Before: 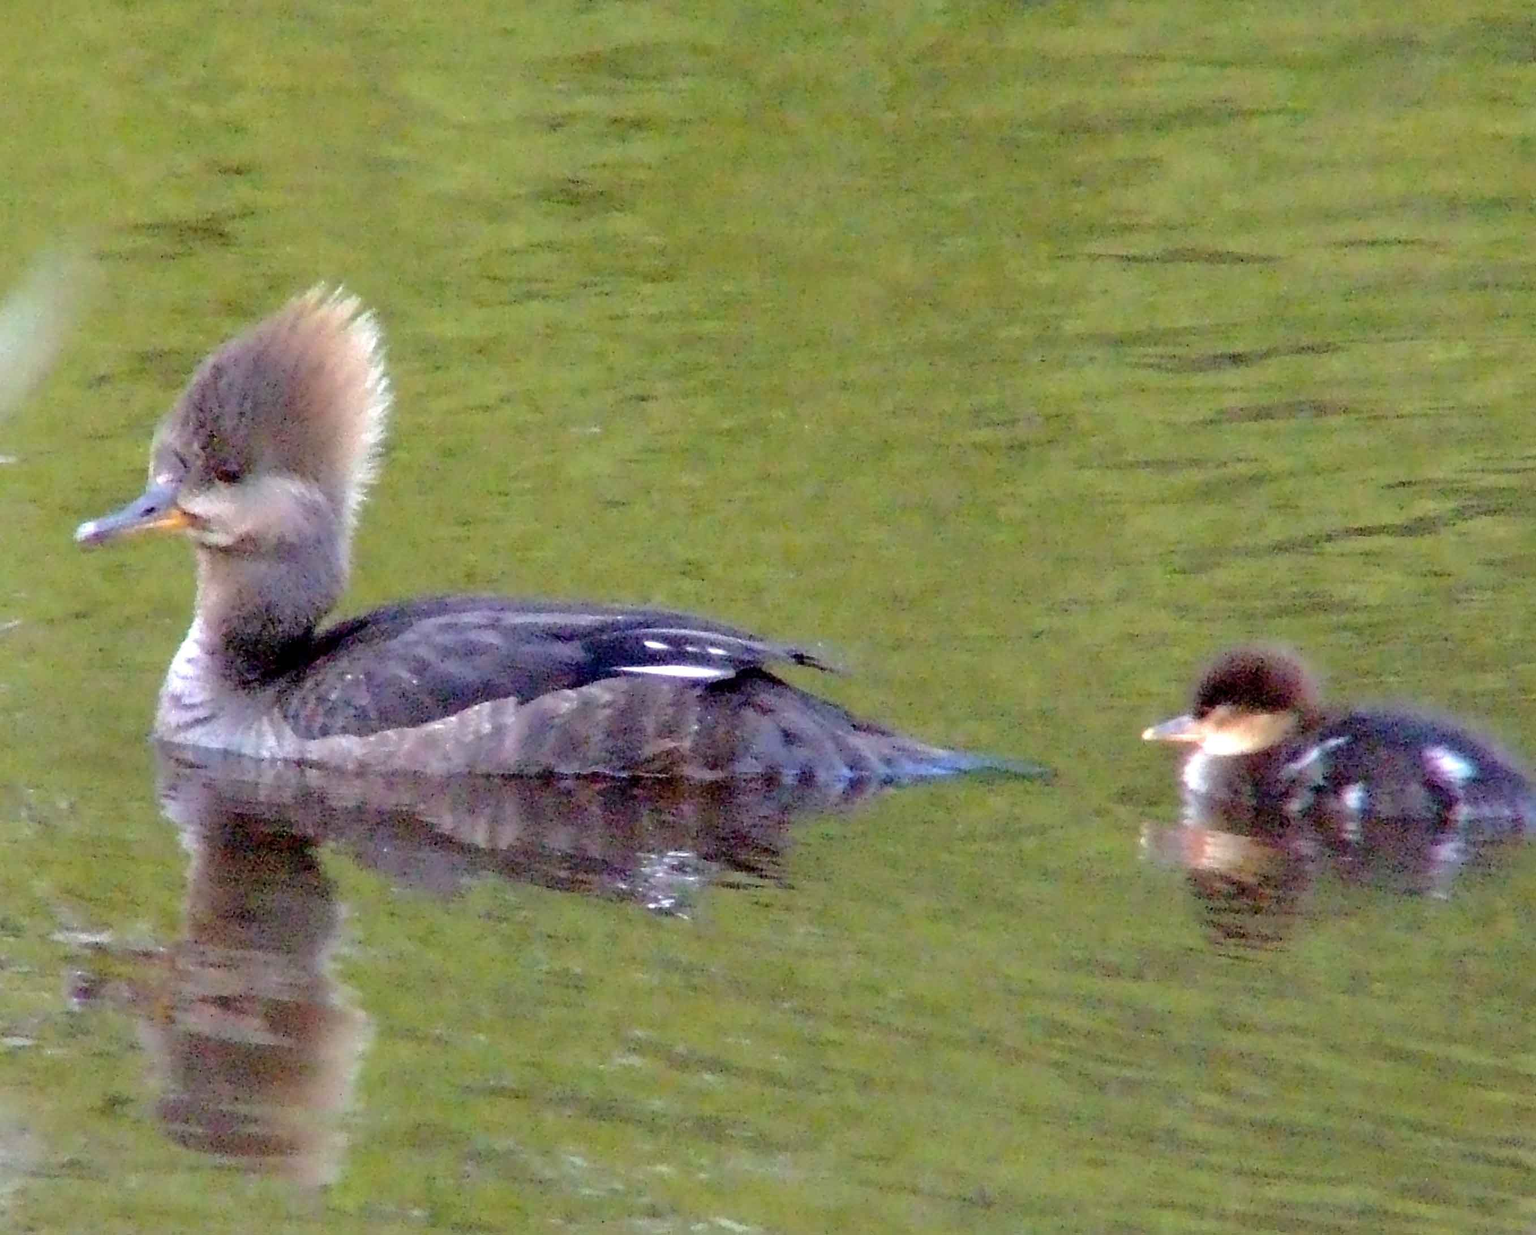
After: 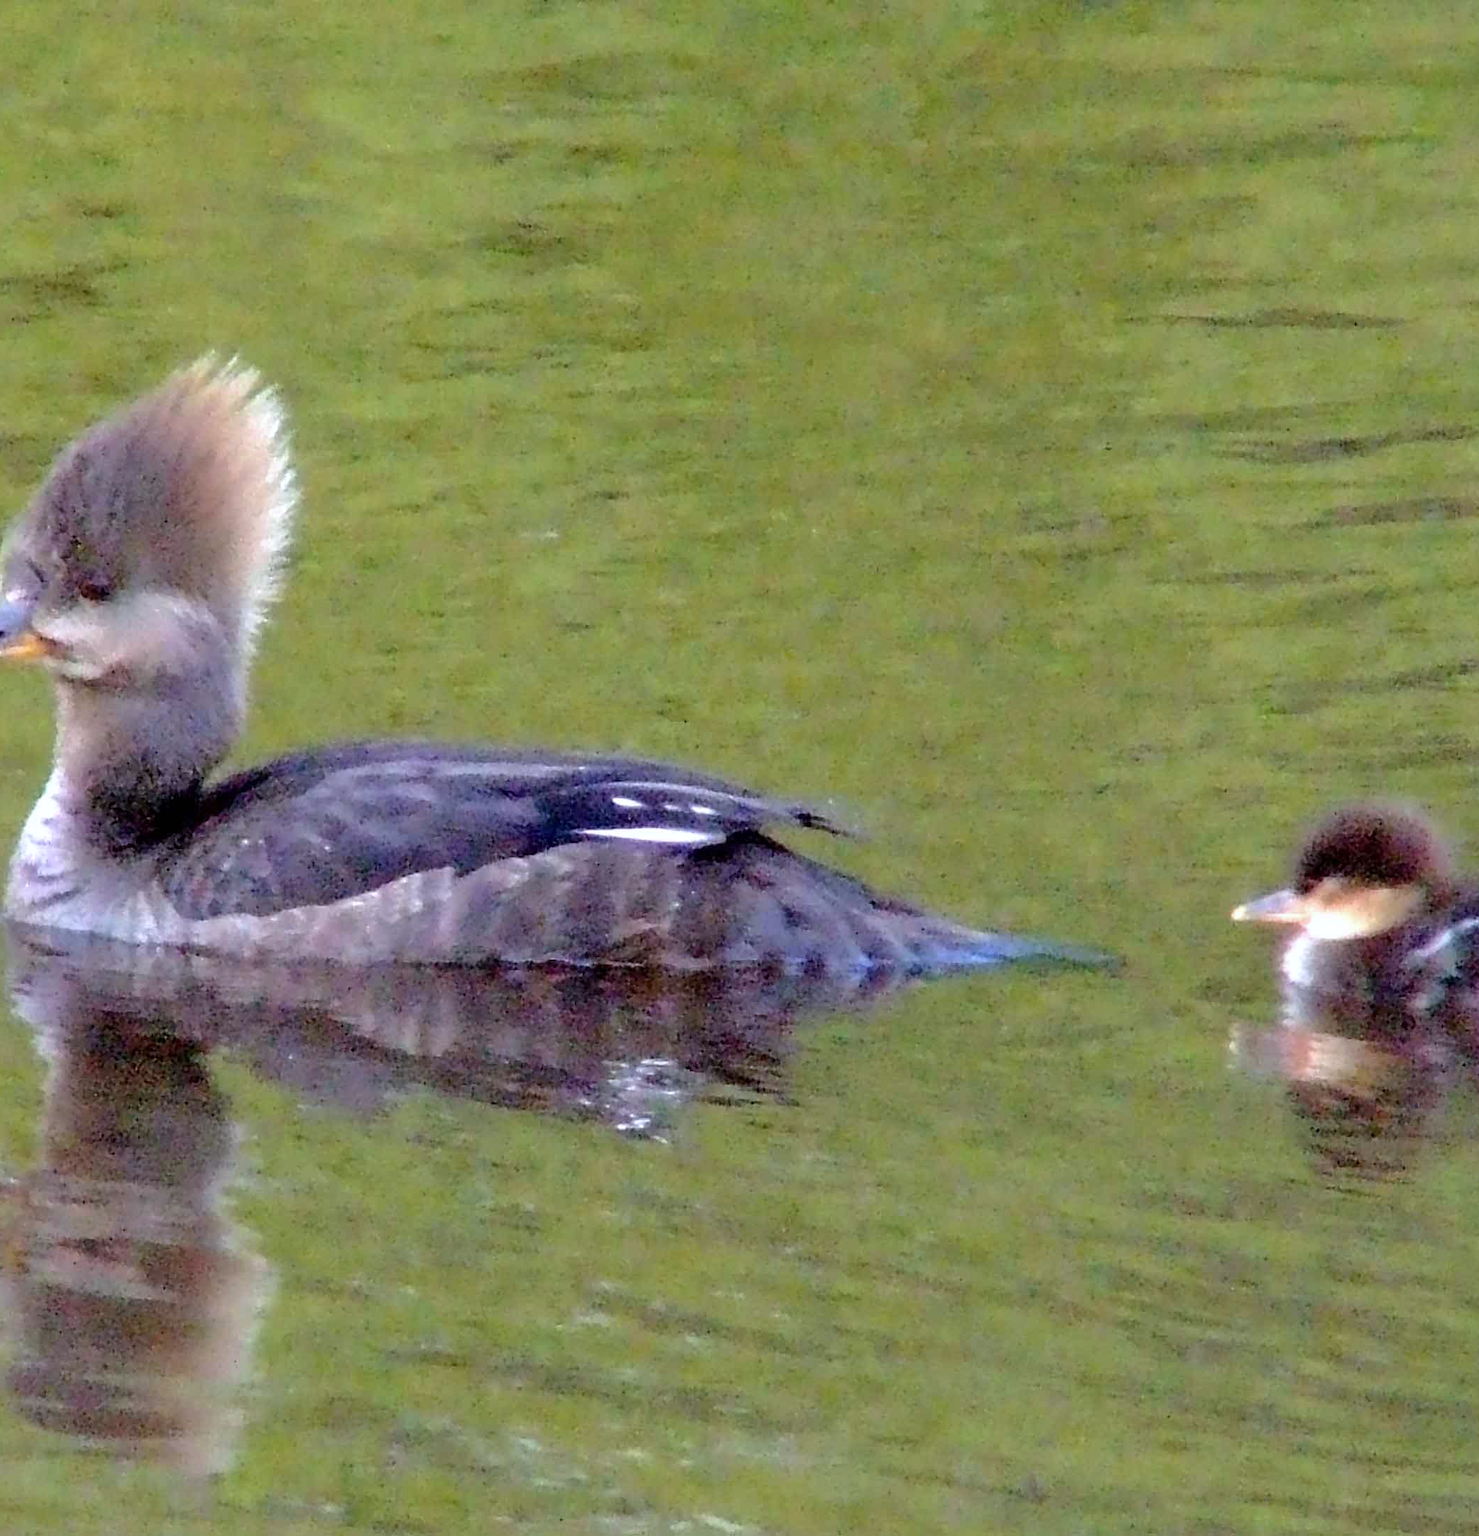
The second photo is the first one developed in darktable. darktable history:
white balance: red 0.983, blue 1.036
crop: left 9.88%, right 12.664%
